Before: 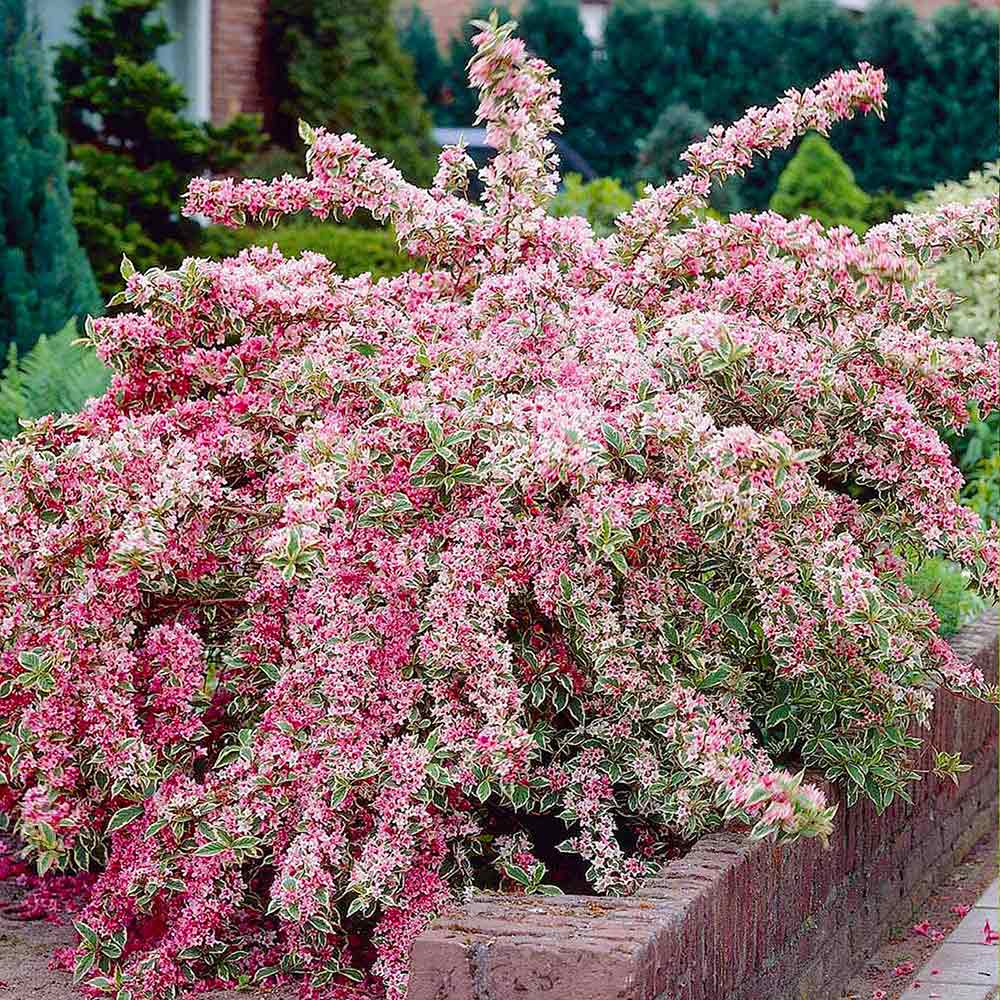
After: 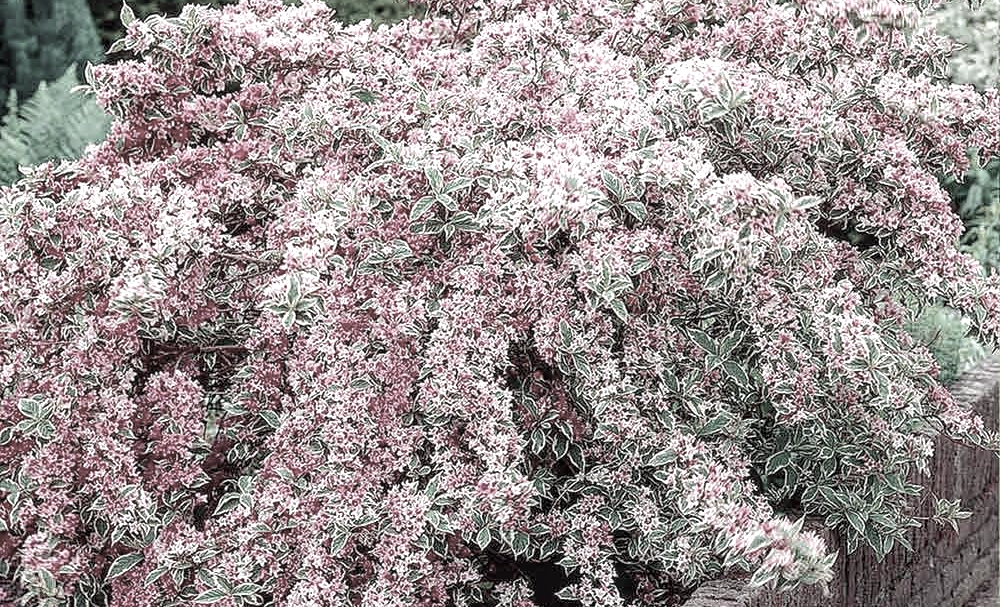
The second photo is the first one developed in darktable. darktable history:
color contrast: green-magenta contrast 0.3, blue-yellow contrast 0.15
local contrast: on, module defaults
exposure: black level correction 0.001, exposure 0.5 EV, compensate exposure bias true, compensate highlight preservation false
crop and rotate: top 25.357%, bottom 13.942%
